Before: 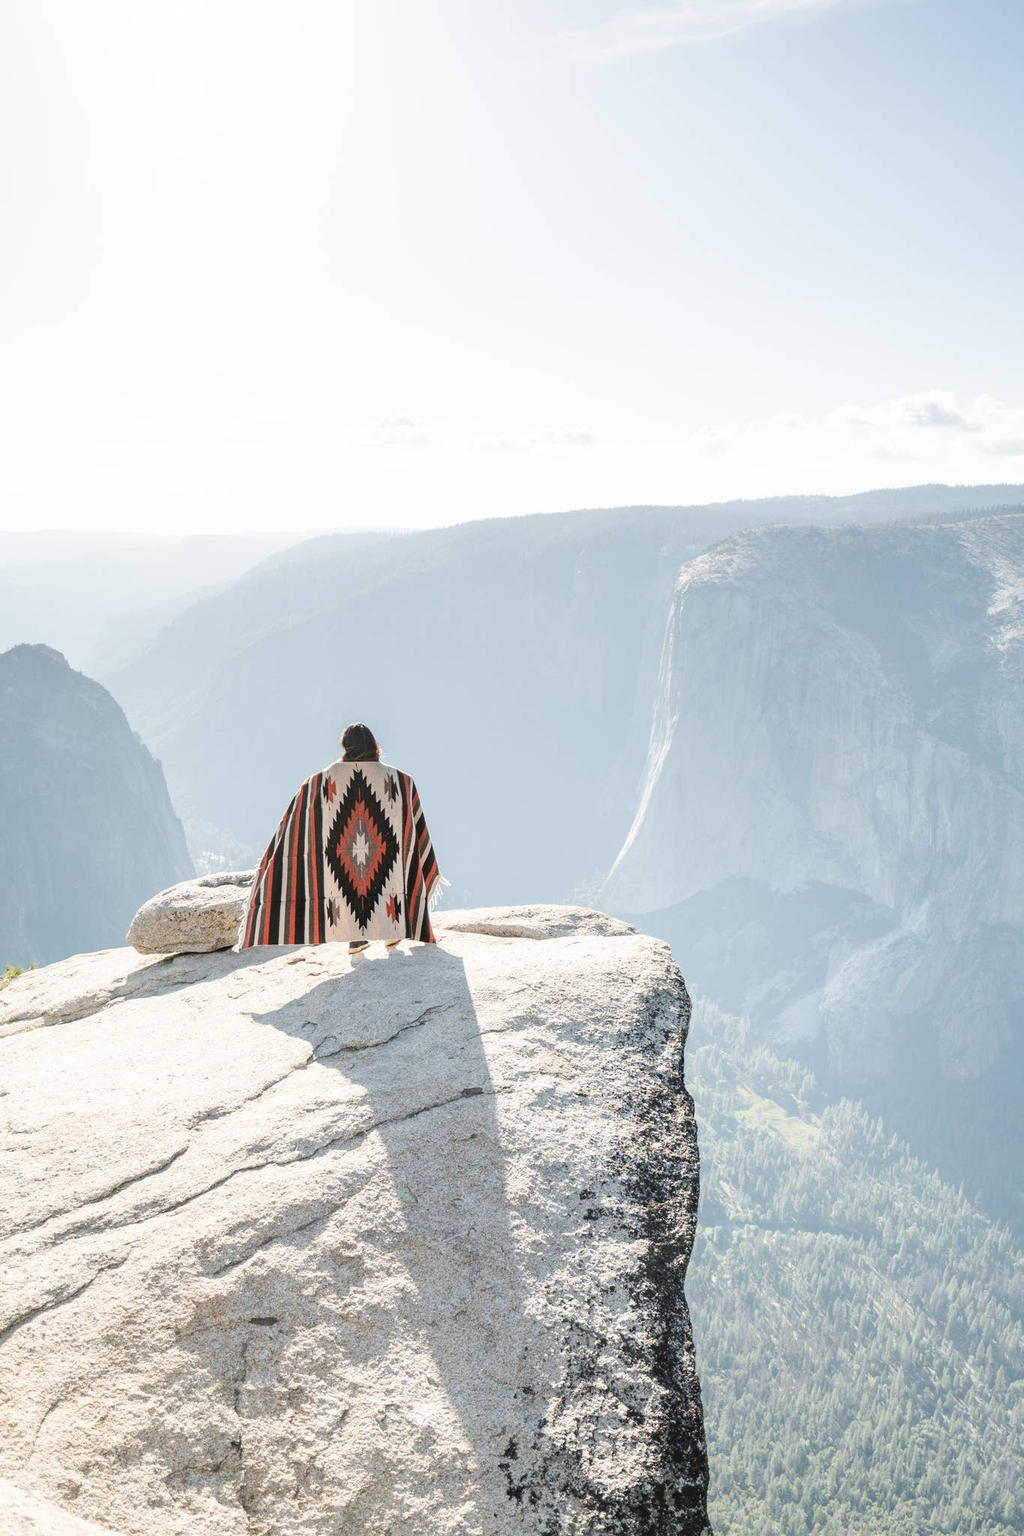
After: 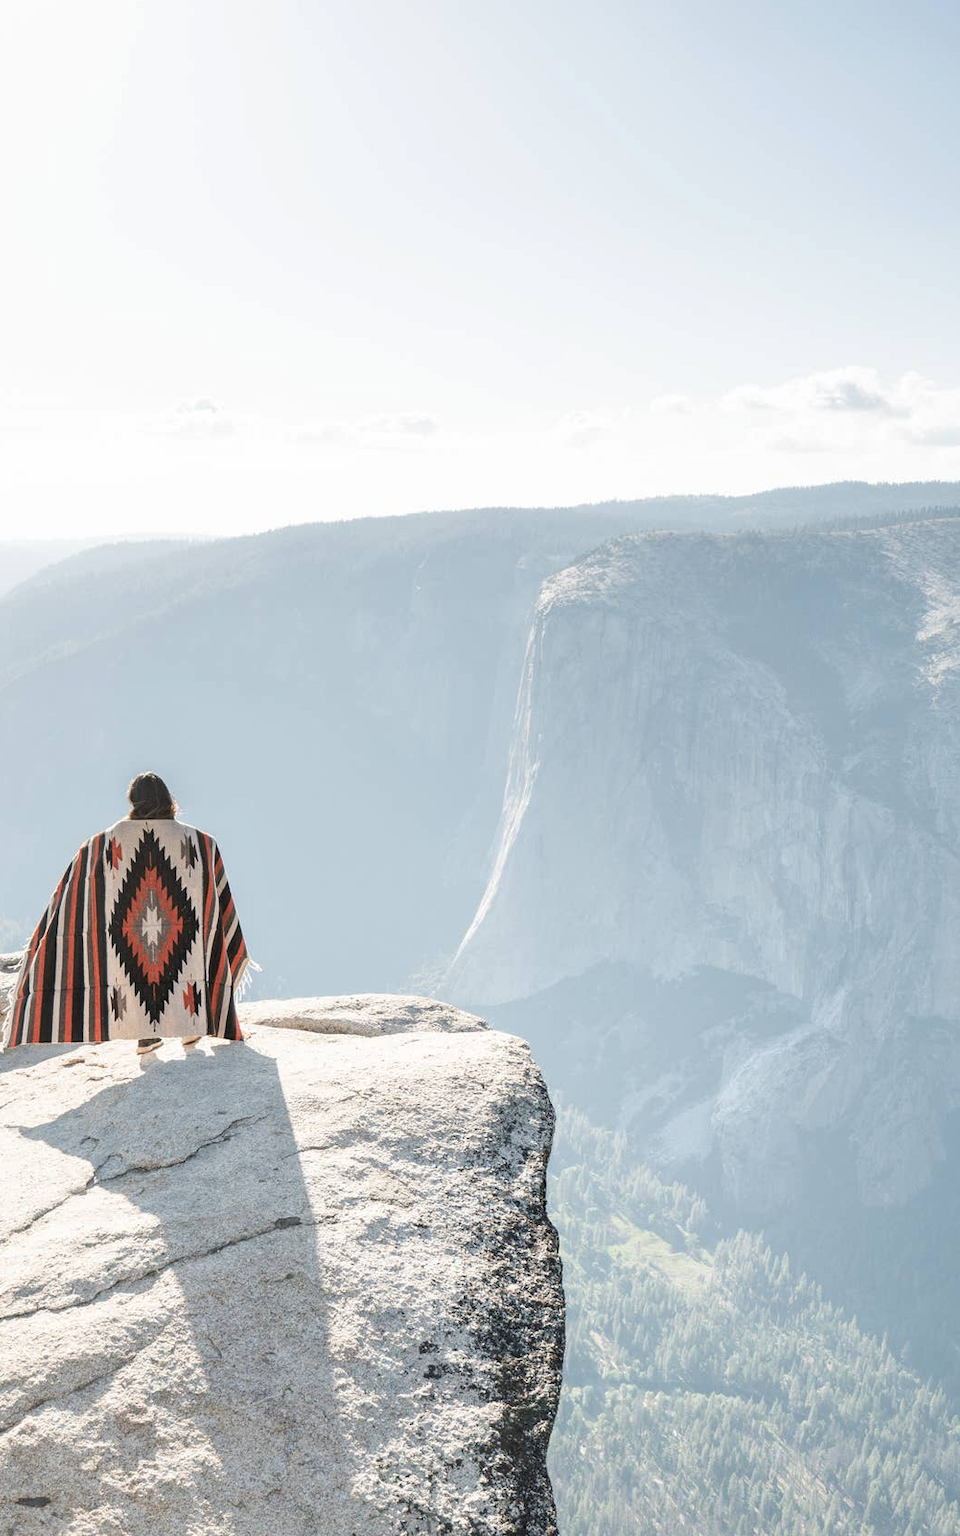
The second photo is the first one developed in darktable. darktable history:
crop: left 23.095%, top 5.827%, bottom 11.854%
shadows and highlights: shadows 25, highlights -25
